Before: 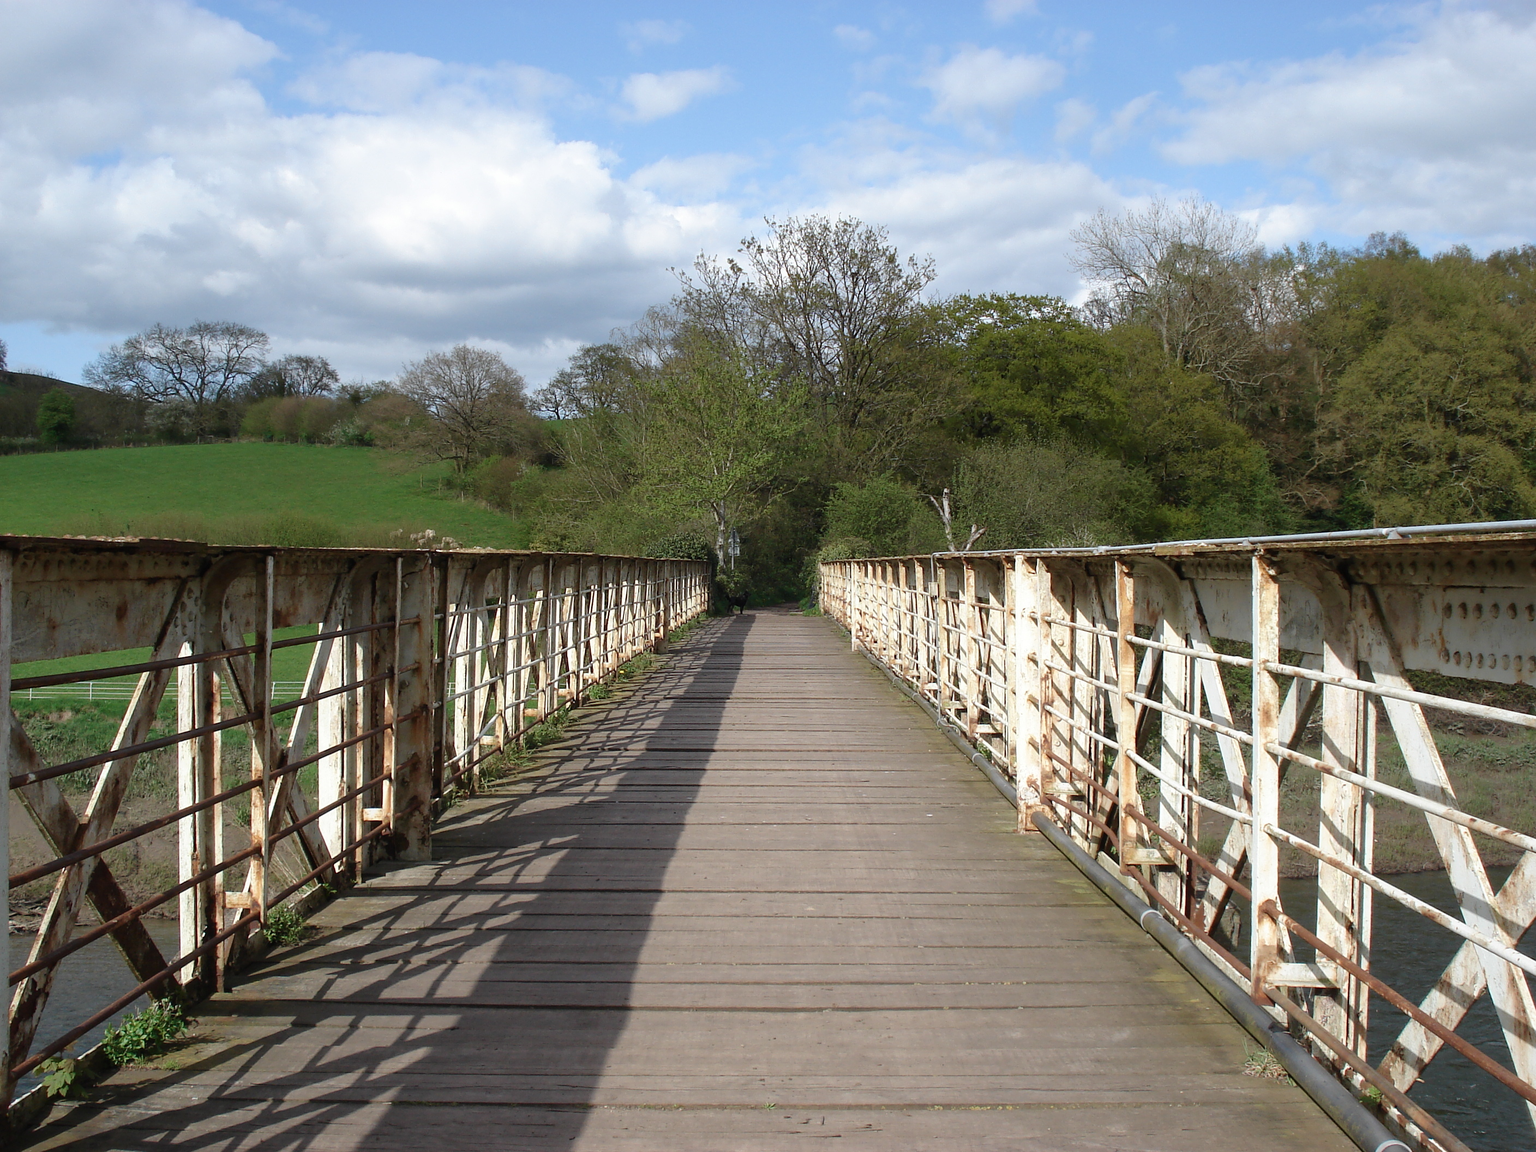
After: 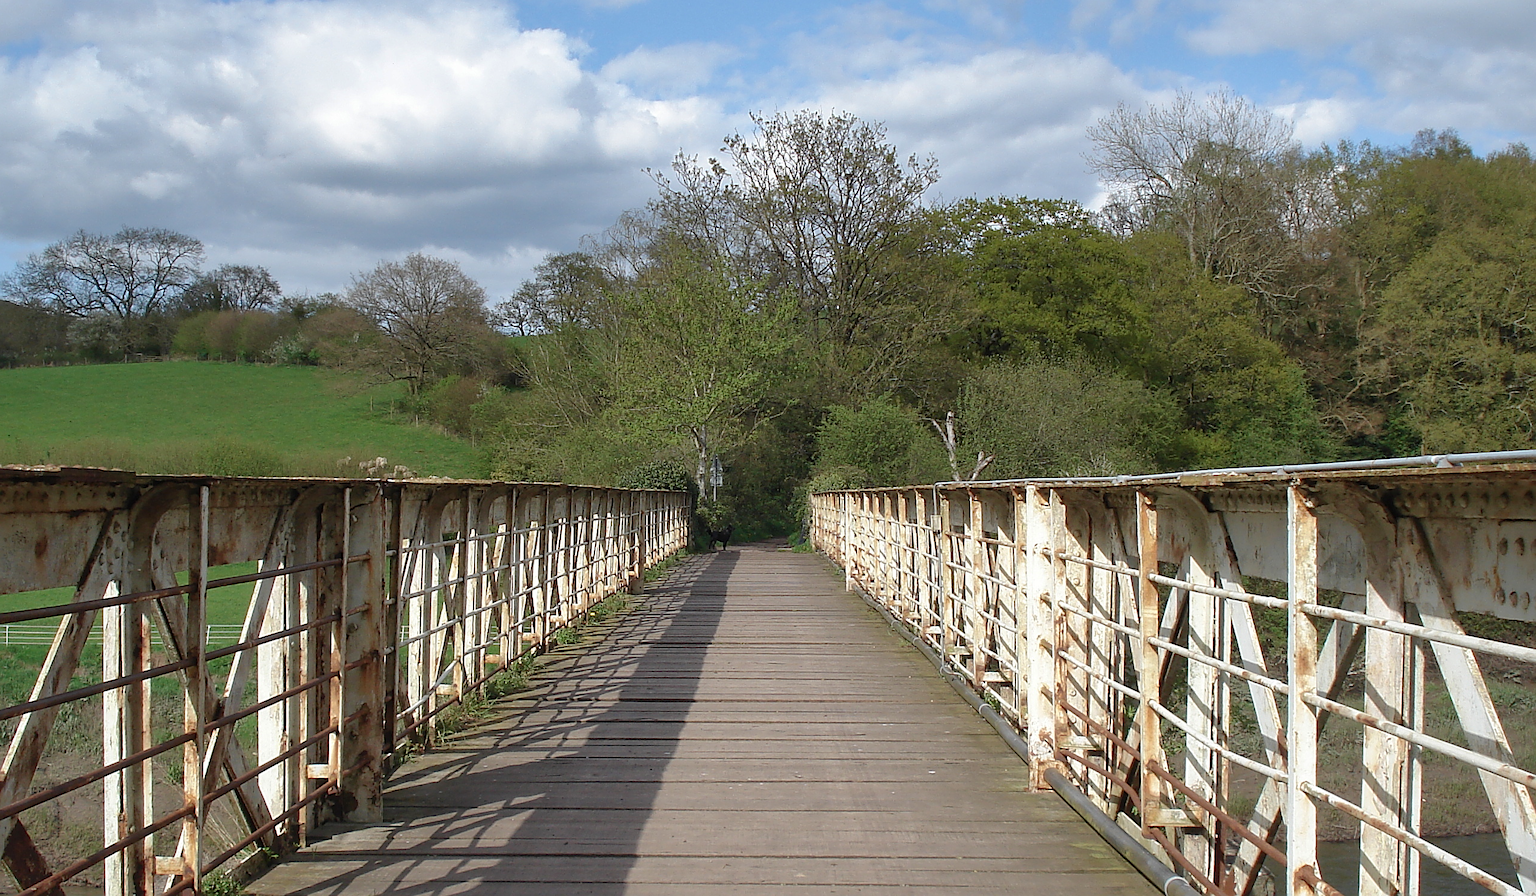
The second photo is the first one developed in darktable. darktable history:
sharpen: on, module defaults
shadows and highlights: on, module defaults
crop: left 5.53%, top 9.991%, right 3.758%, bottom 19.376%
